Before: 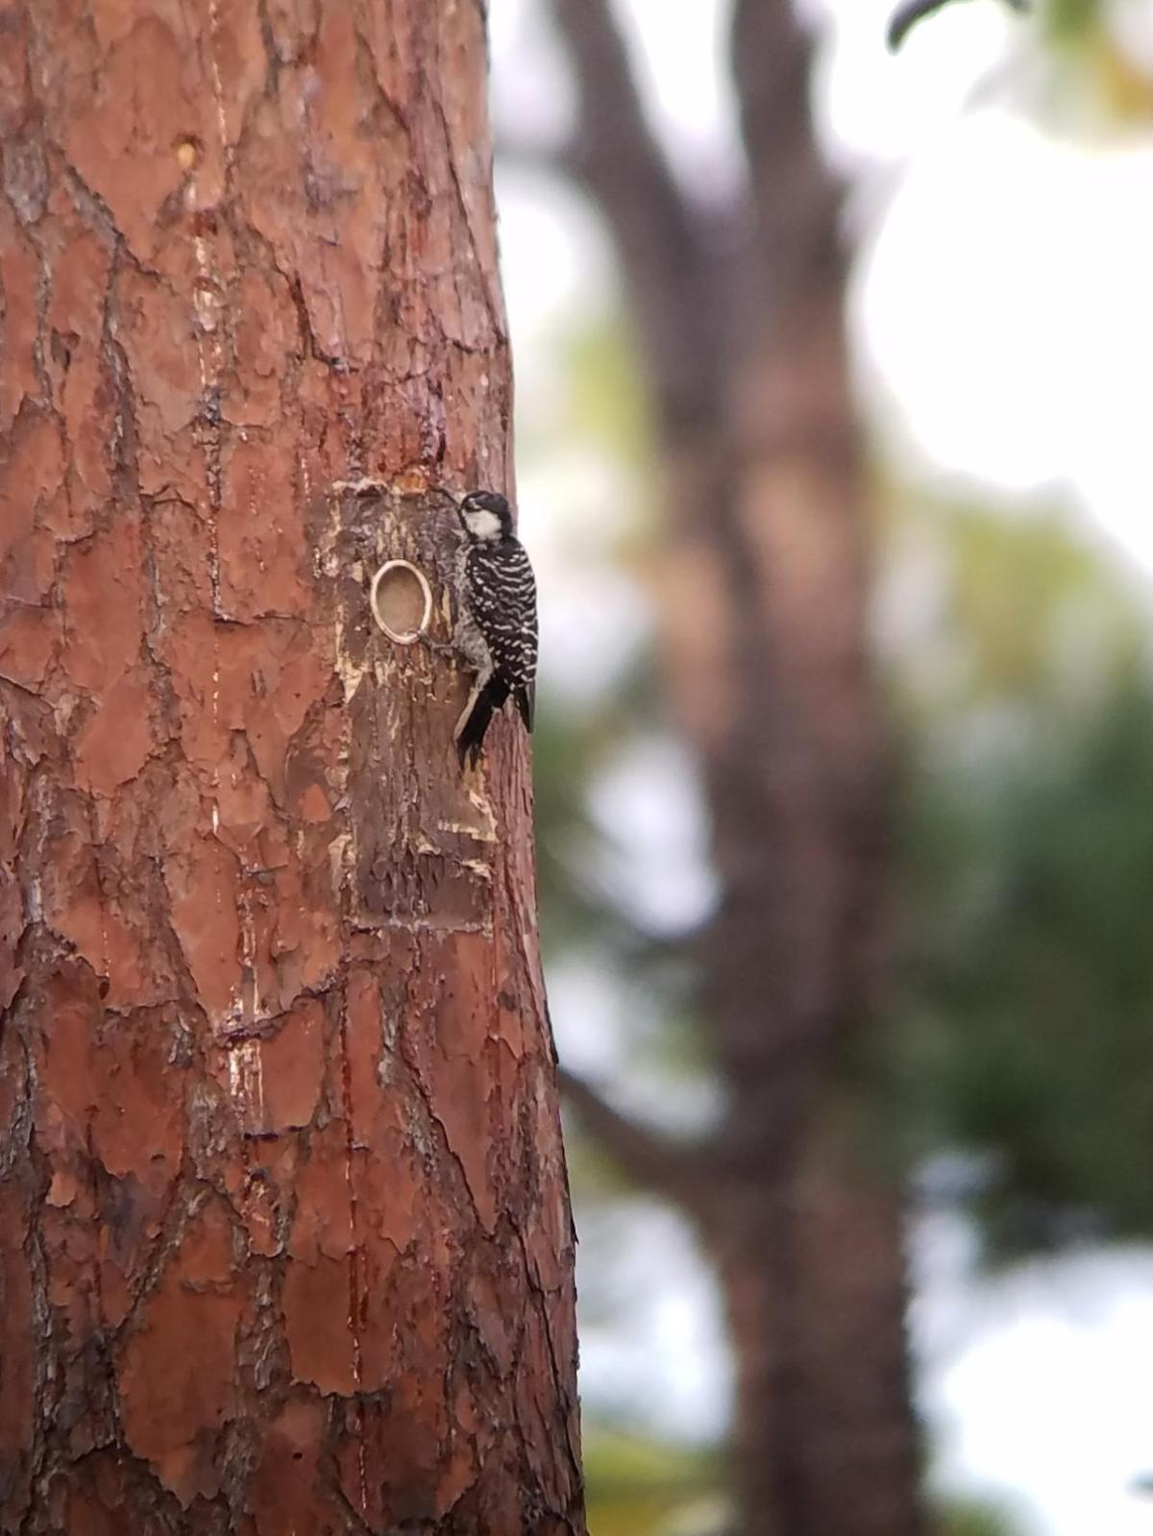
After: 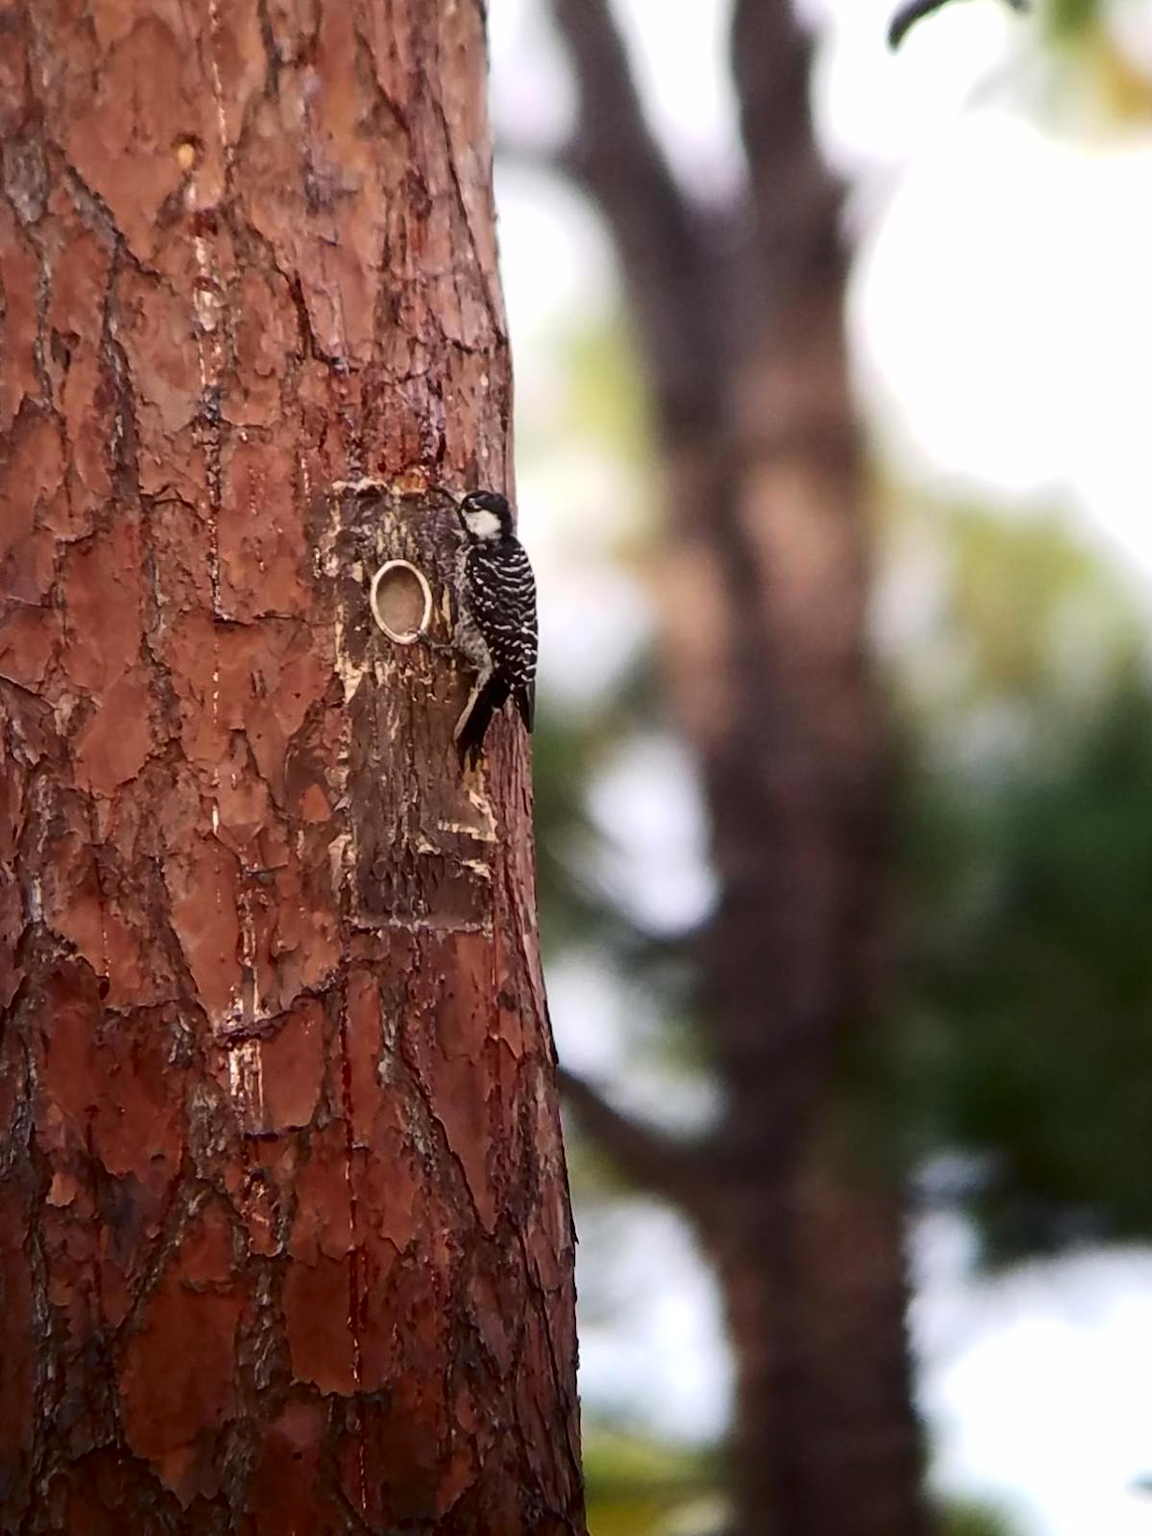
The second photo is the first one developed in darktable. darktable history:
contrast brightness saturation: contrast 0.204, brightness -0.113, saturation 0.1
